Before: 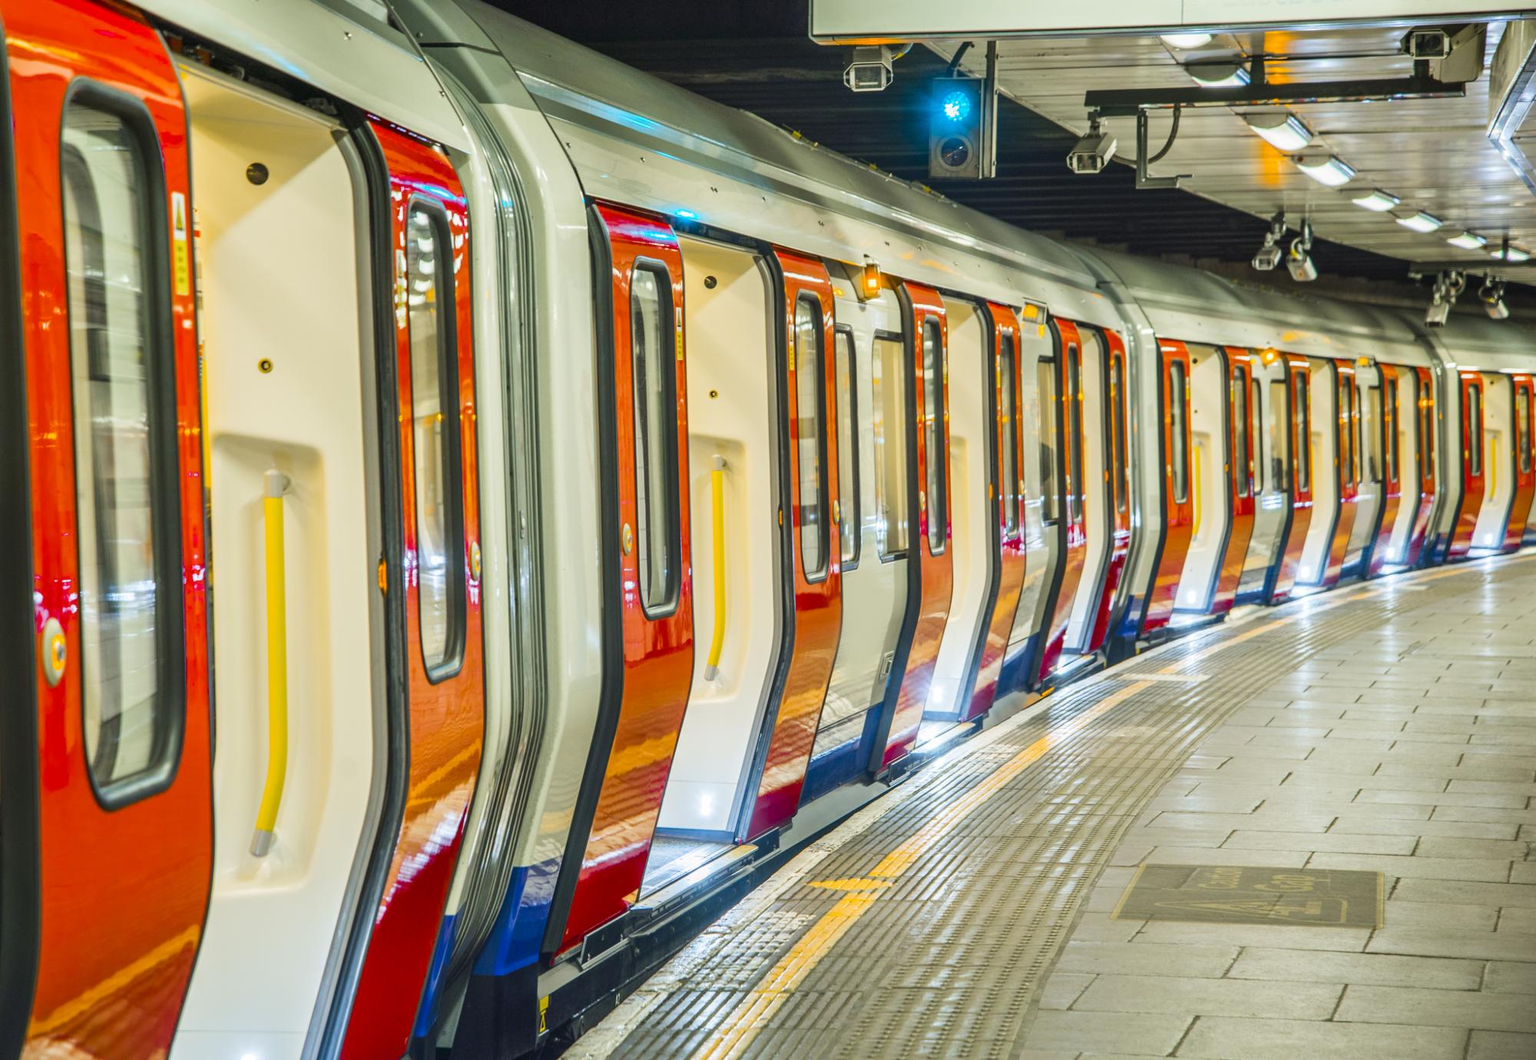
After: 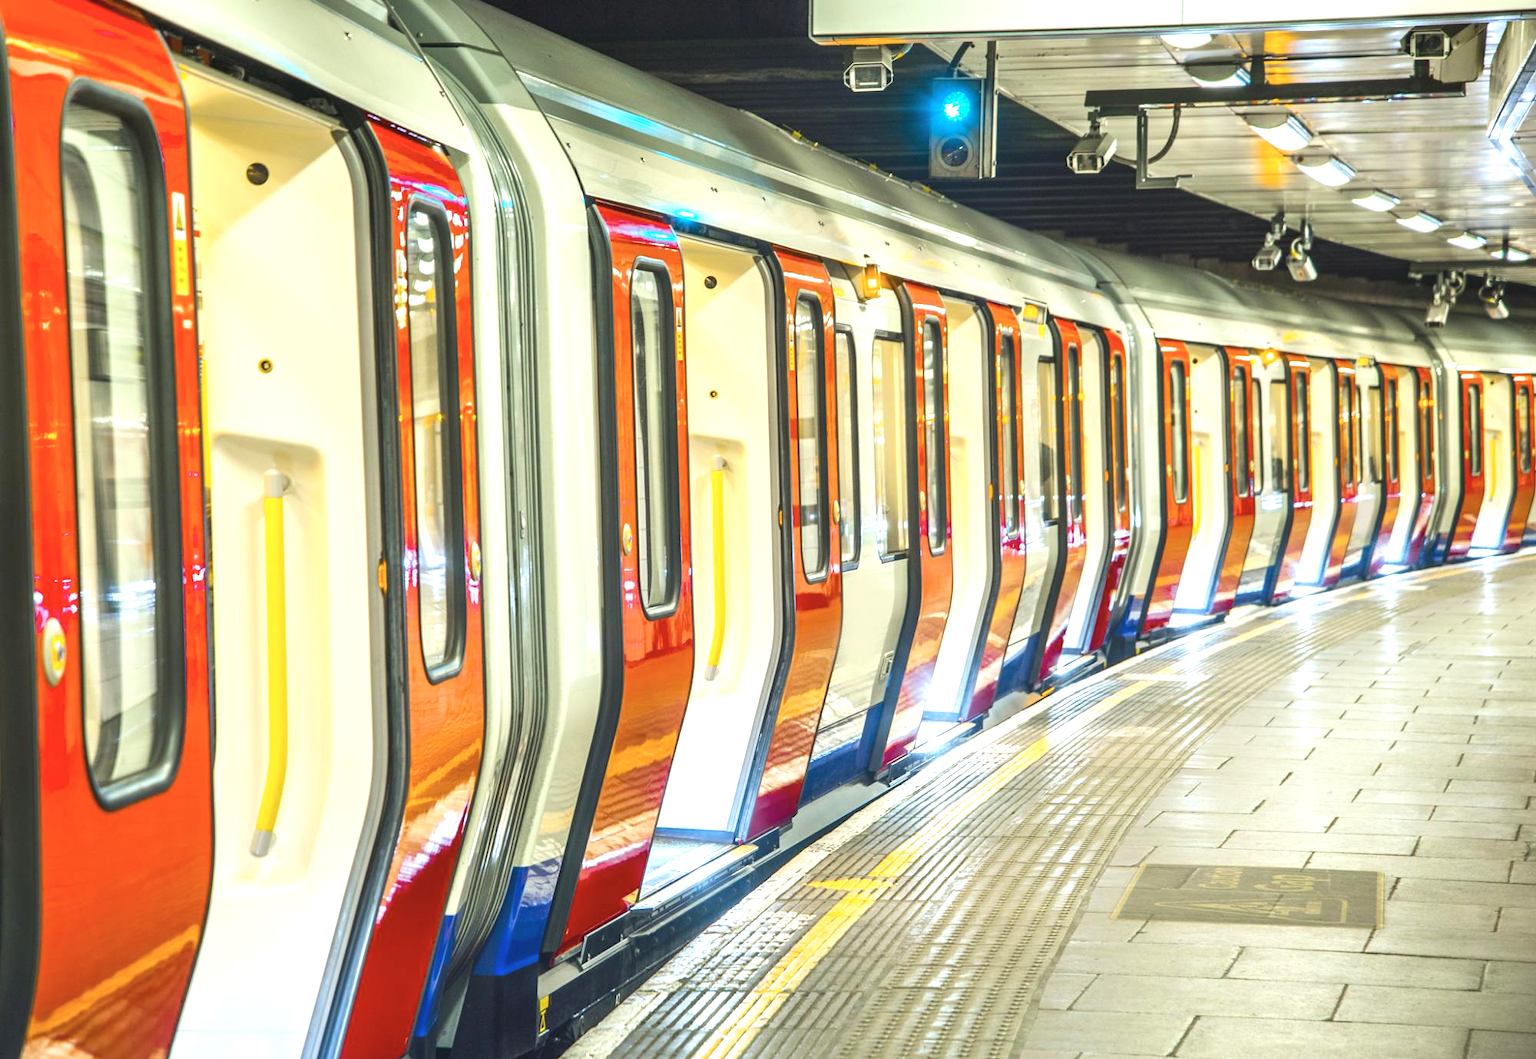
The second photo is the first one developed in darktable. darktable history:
color zones: curves: ch1 [(0, 0.469) (0.001, 0.469) (0.12, 0.446) (0.248, 0.469) (0.5, 0.5) (0.748, 0.5) (0.999, 0.469) (1, 0.469)]
exposure: black level correction -0.002, exposure 0.708 EV, compensate exposure bias true, compensate highlight preservation false
